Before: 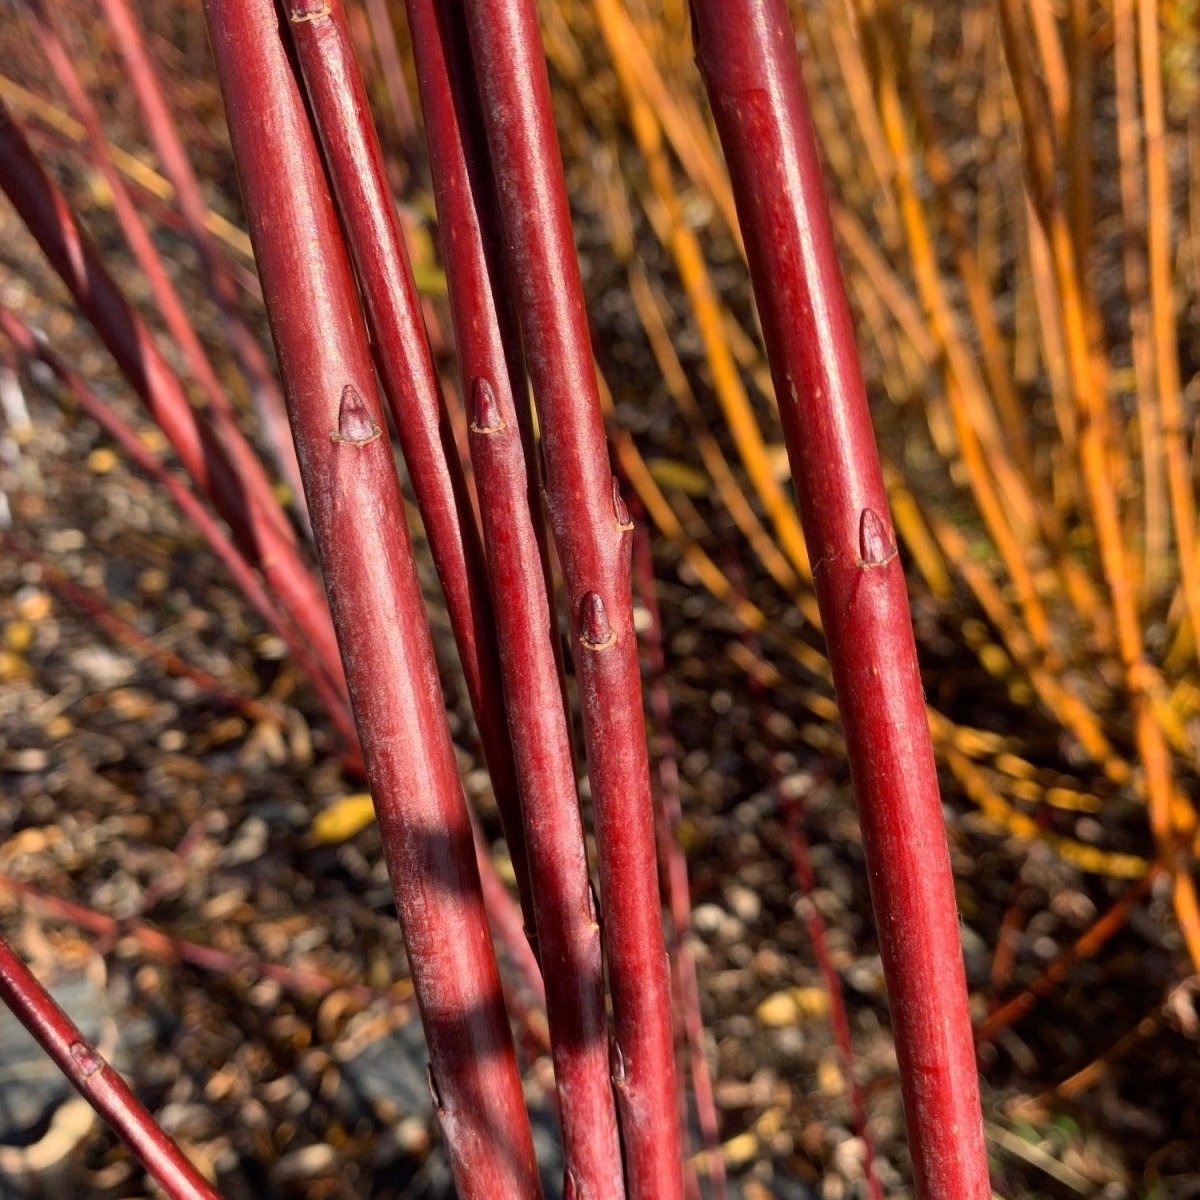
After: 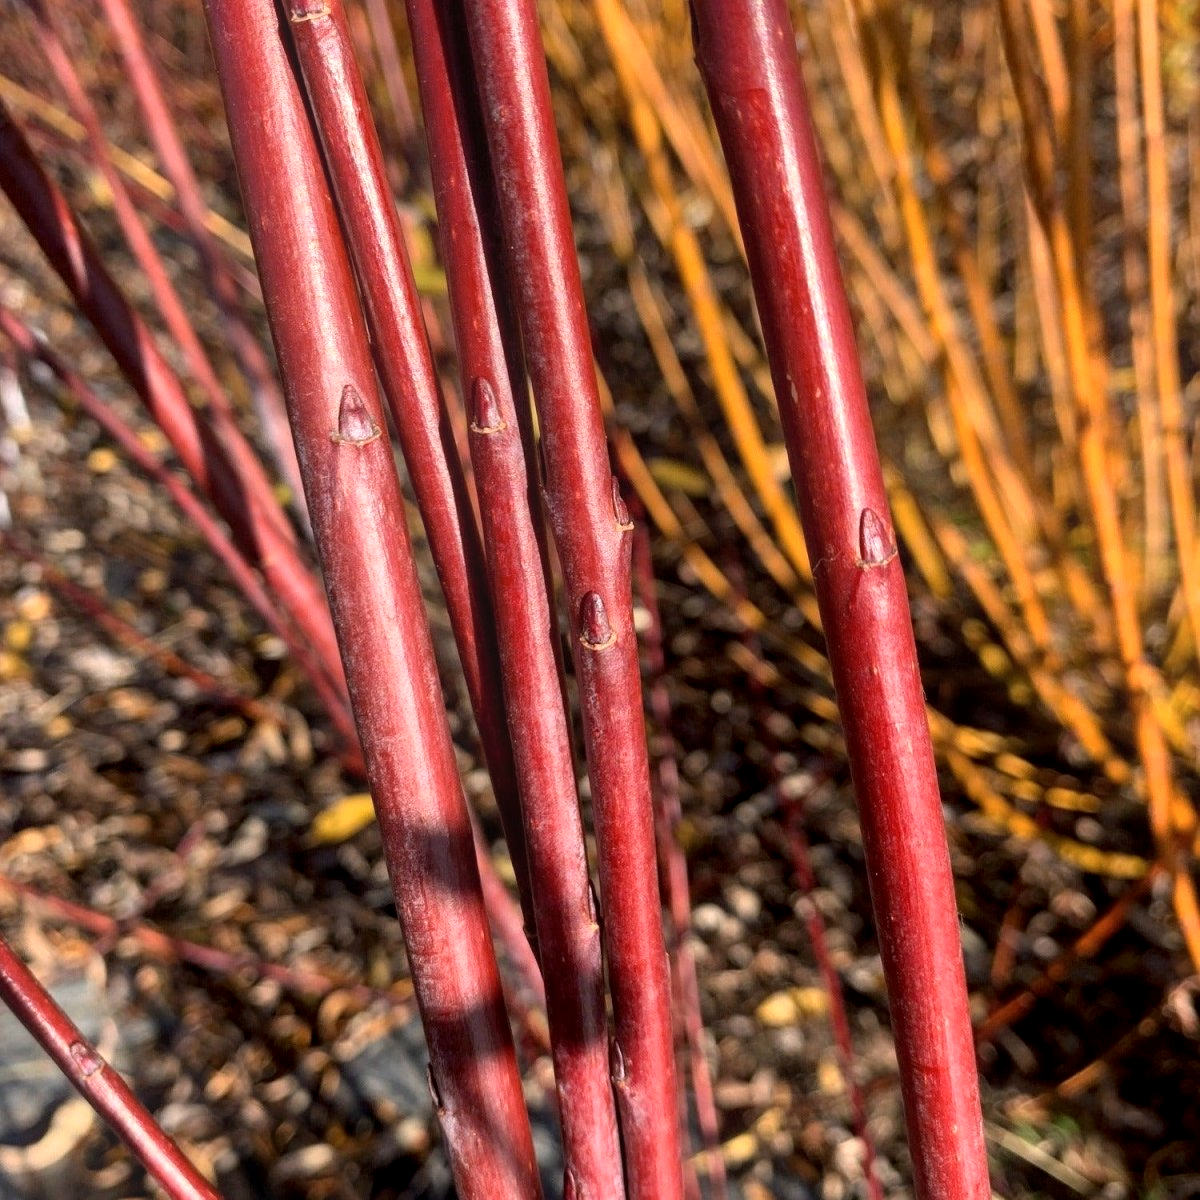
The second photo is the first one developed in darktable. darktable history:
local contrast: highlights 25%, shadows 75%, midtone range 0.75
white balance: red 1.009, blue 1.027
bloom: threshold 82.5%, strength 16.25%
